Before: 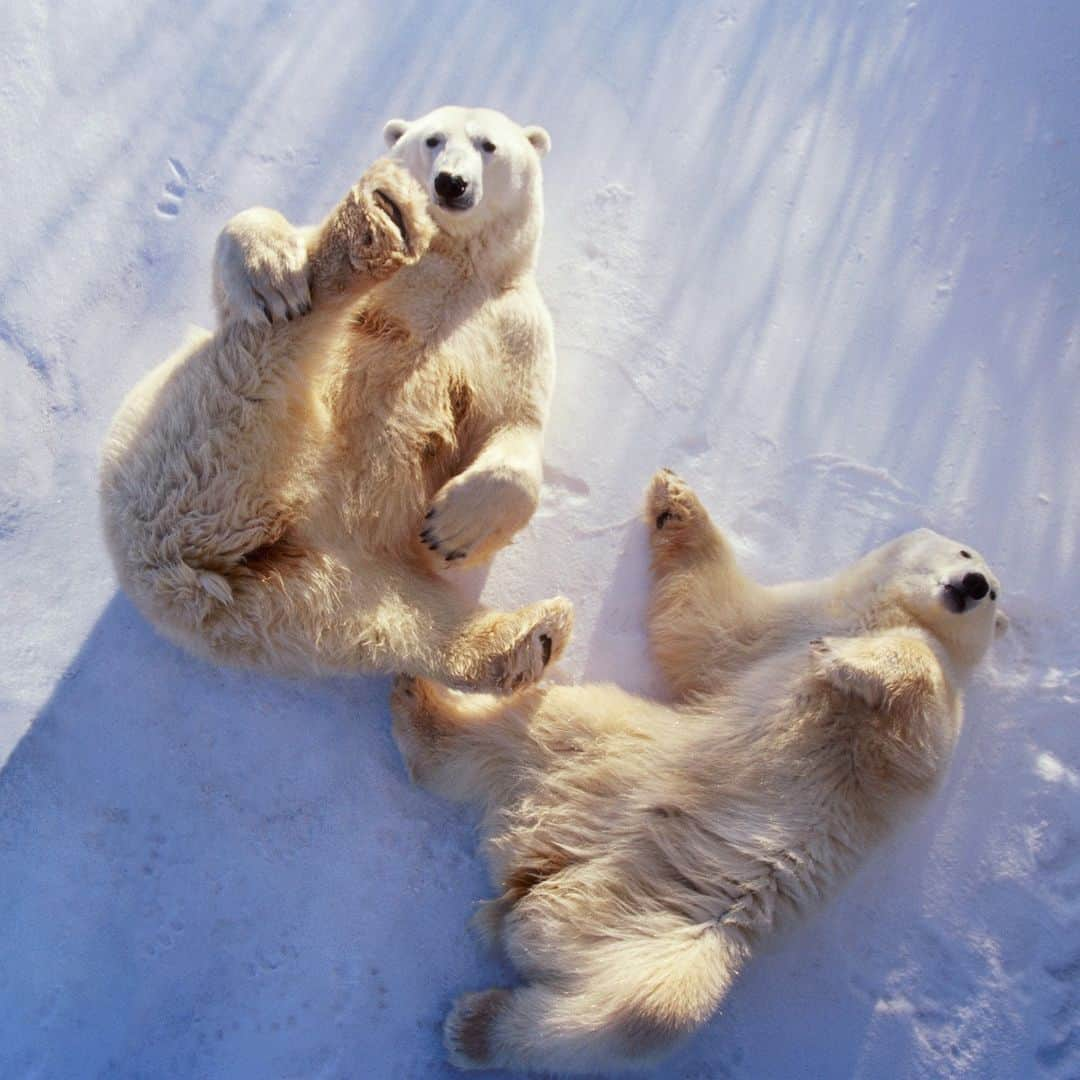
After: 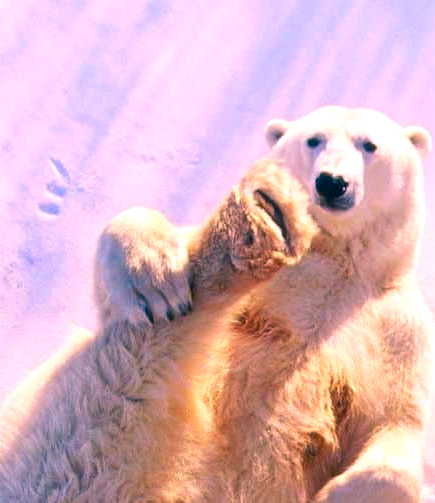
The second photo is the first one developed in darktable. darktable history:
crop and rotate: left 11.033%, top 0.067%, right 48.603%, bottom 53.269%
color correction: highlights a* 17.45, highlights b* 0.316, shadows a* -14.82, shadows b* -14.04, saturation 1.46
exposure: black level correction 0.001, exposure 0.499 EV, compensate exposure bias true, compensate highlight preservation false
